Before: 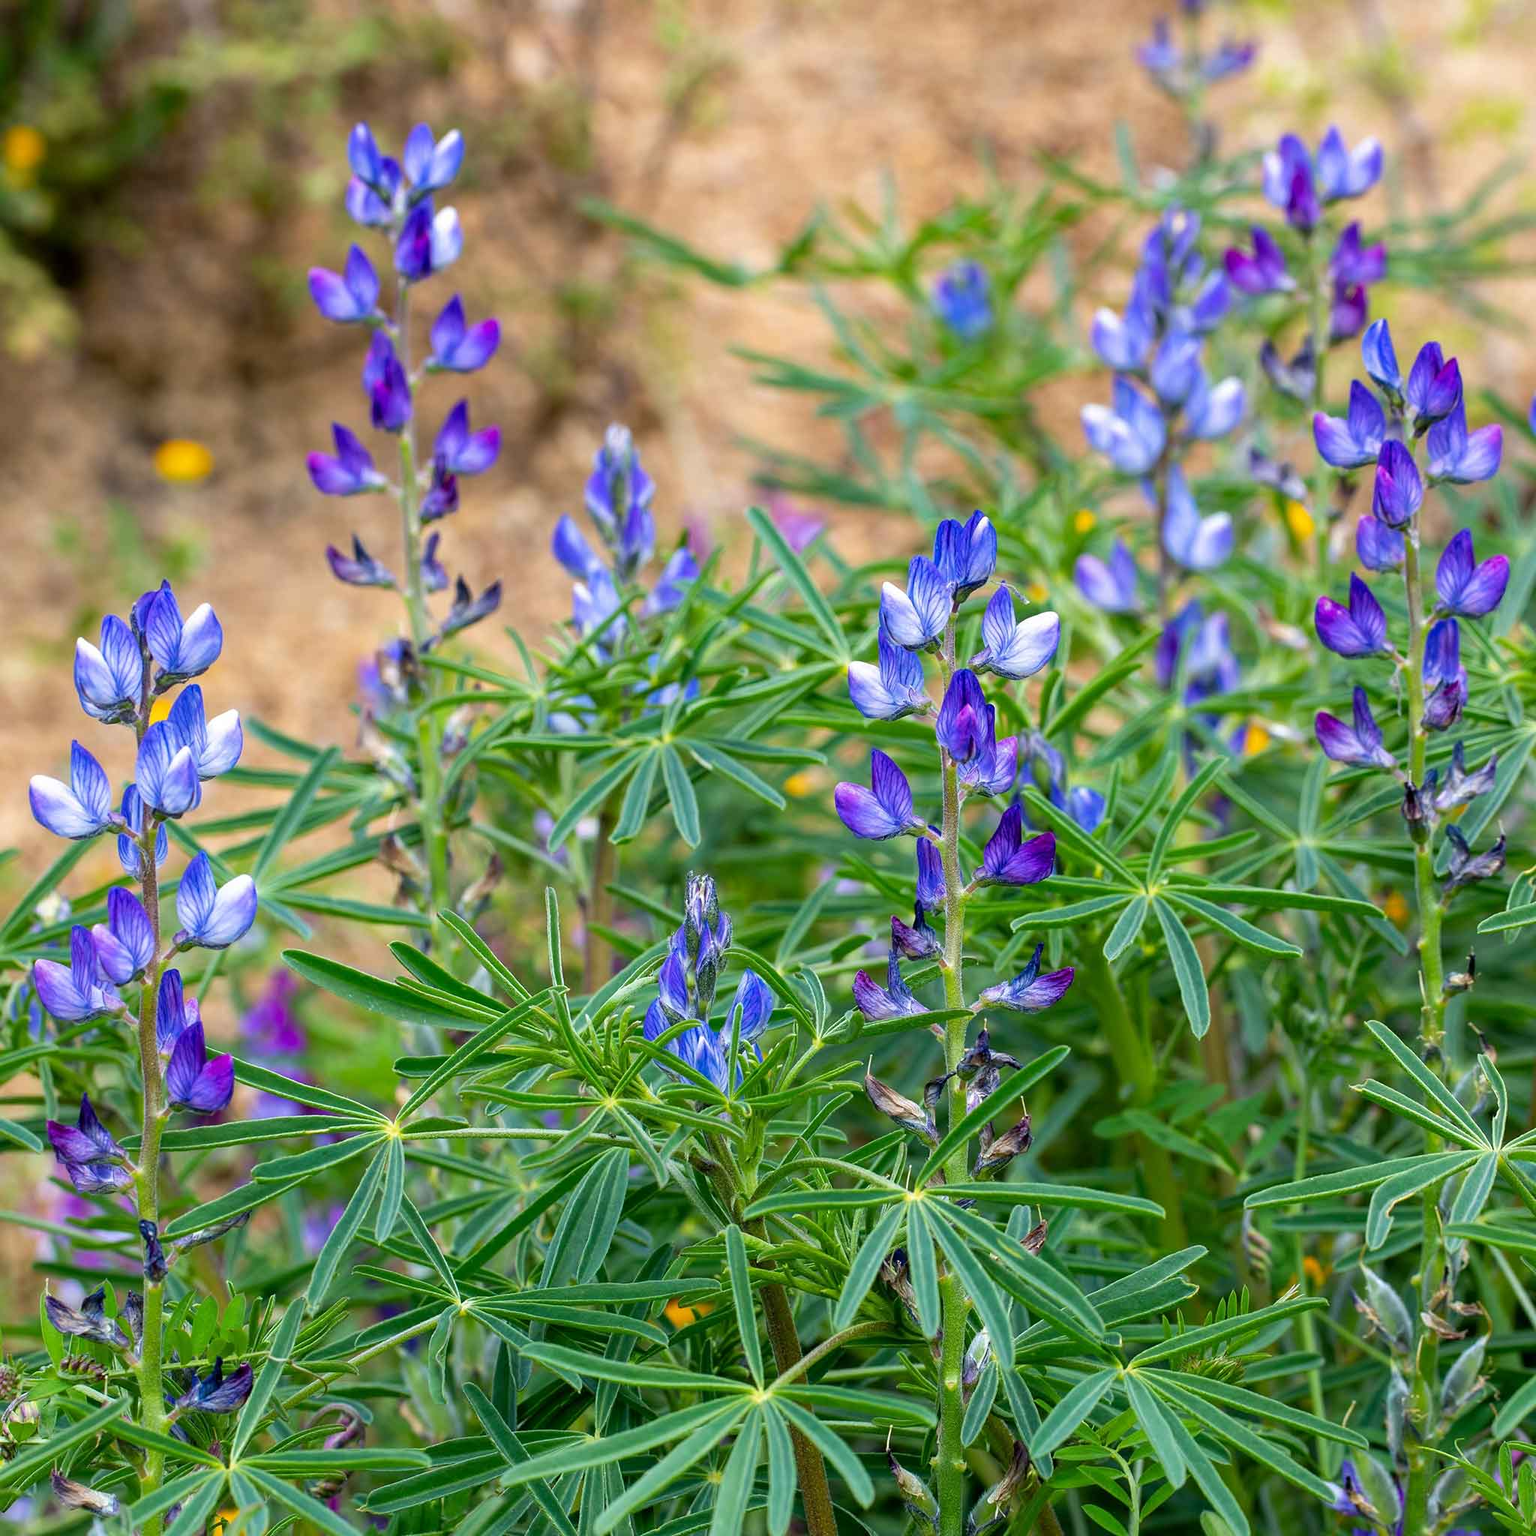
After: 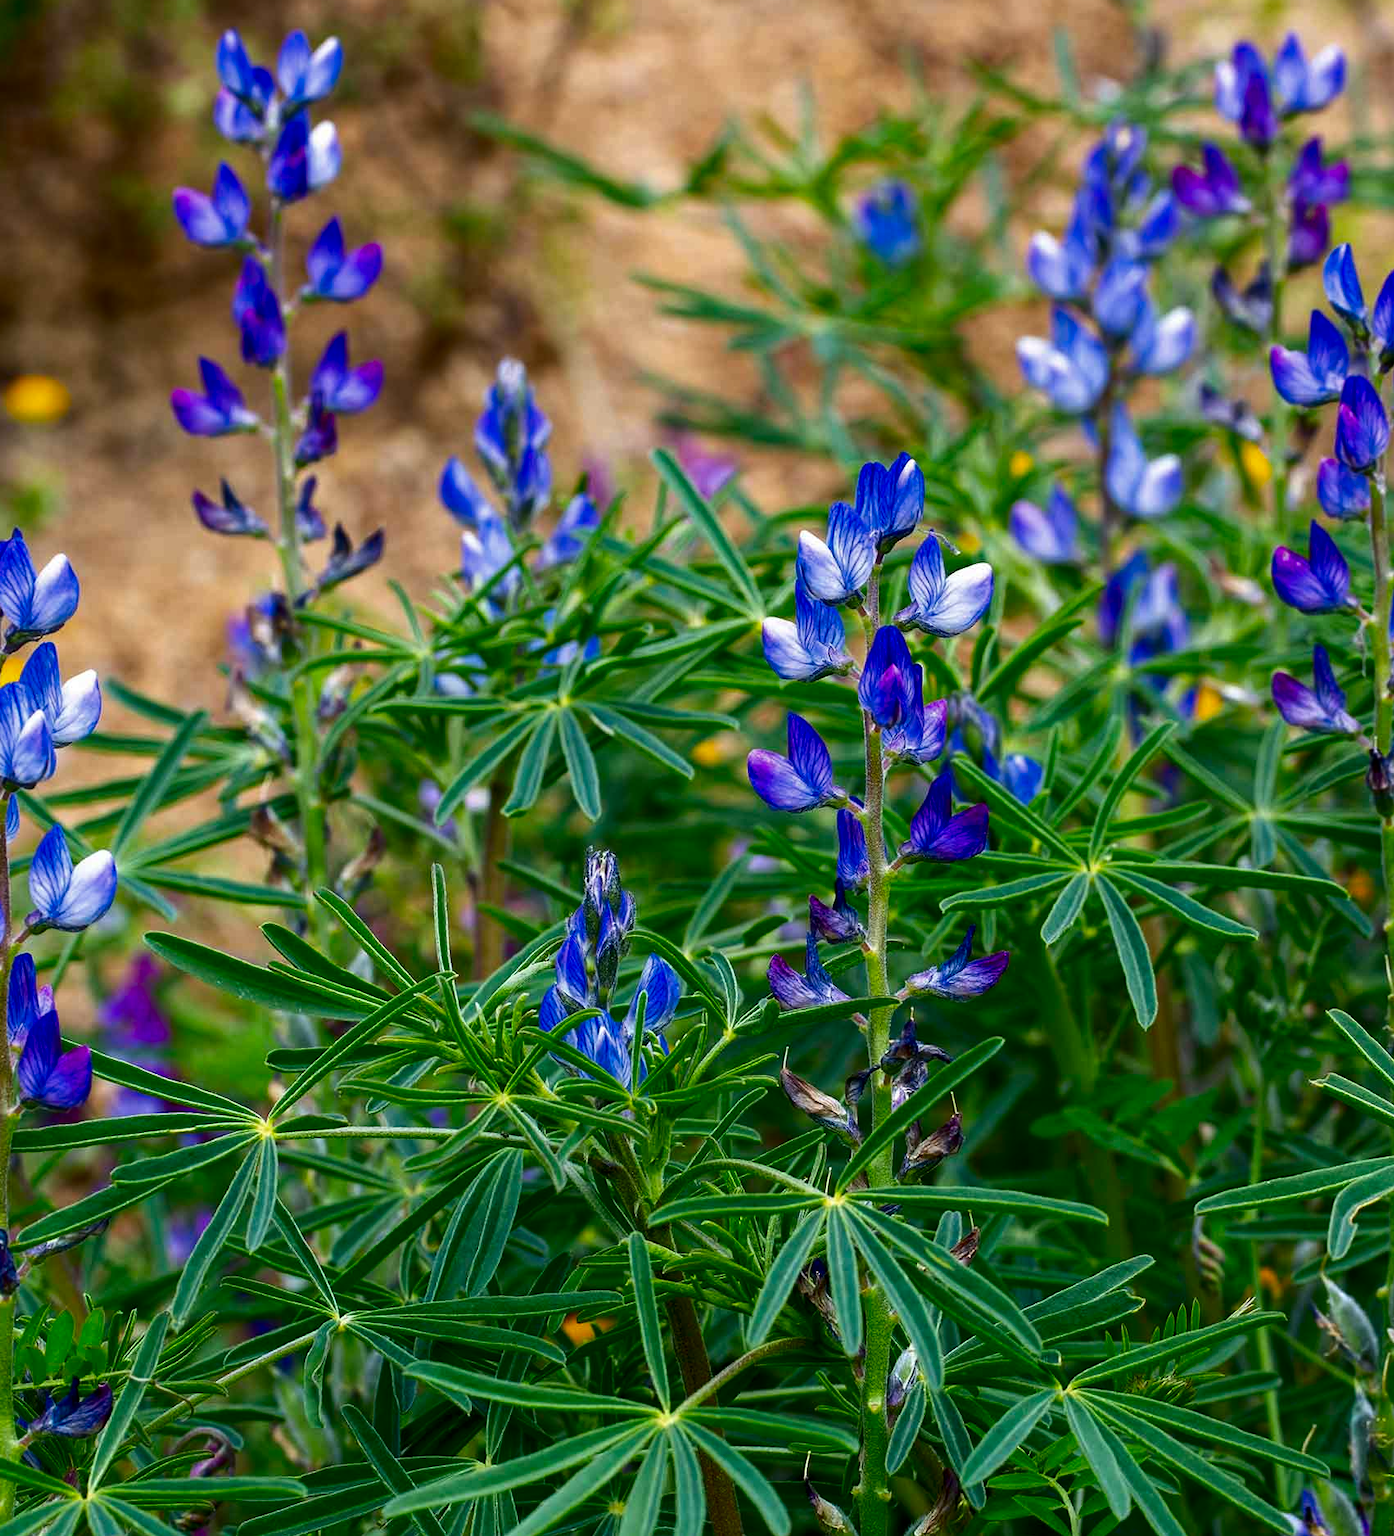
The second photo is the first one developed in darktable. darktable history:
contrast brightness saturation: contrast 0.097, brightness -0.272, saturation 0.136
crop: left 9.811%, top 6.285%, right 7.012%, bottom 2.105%
